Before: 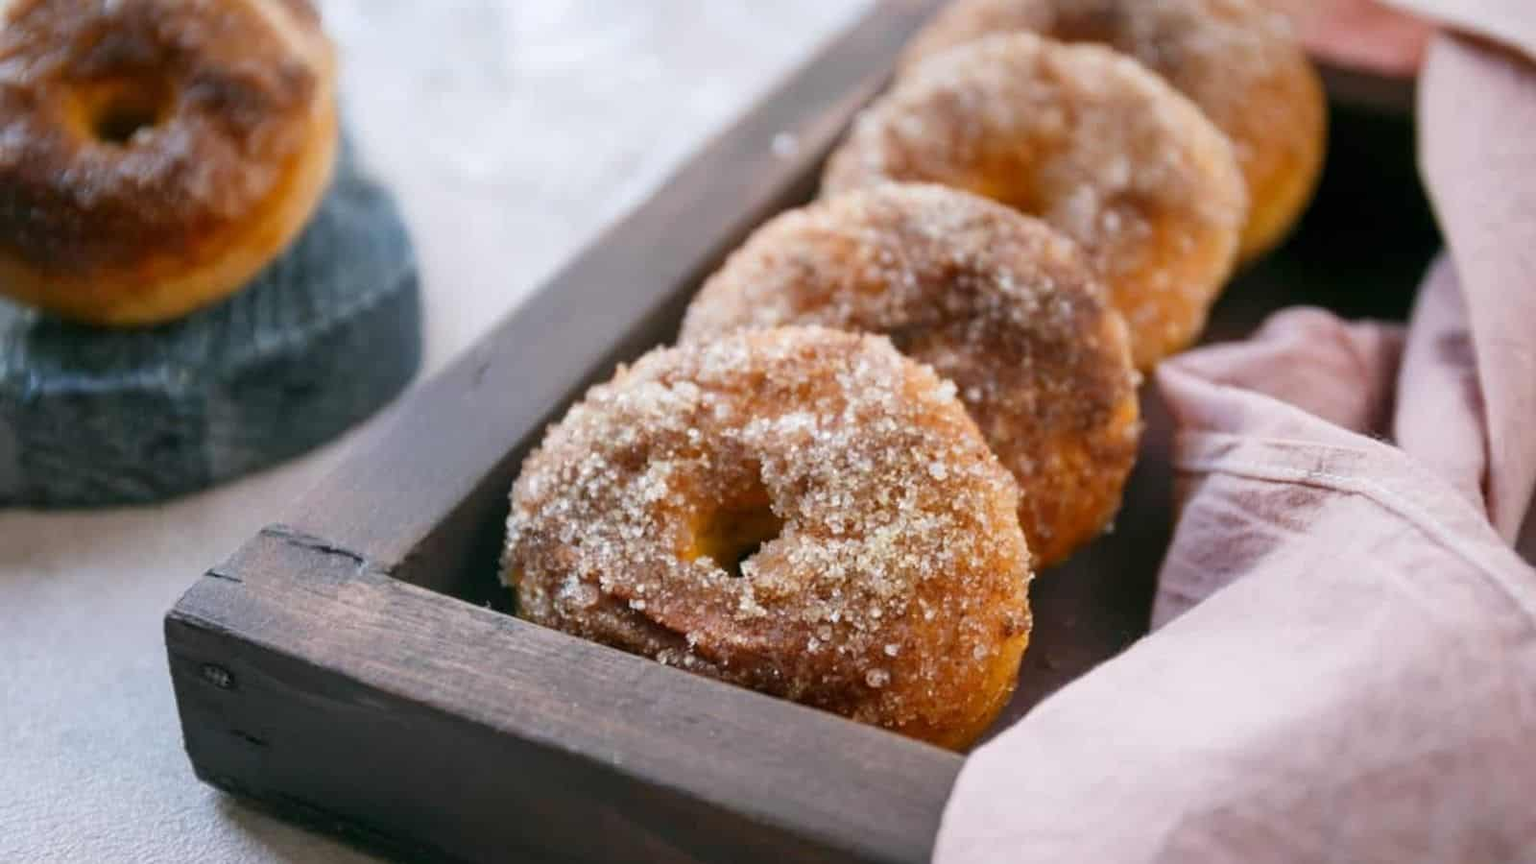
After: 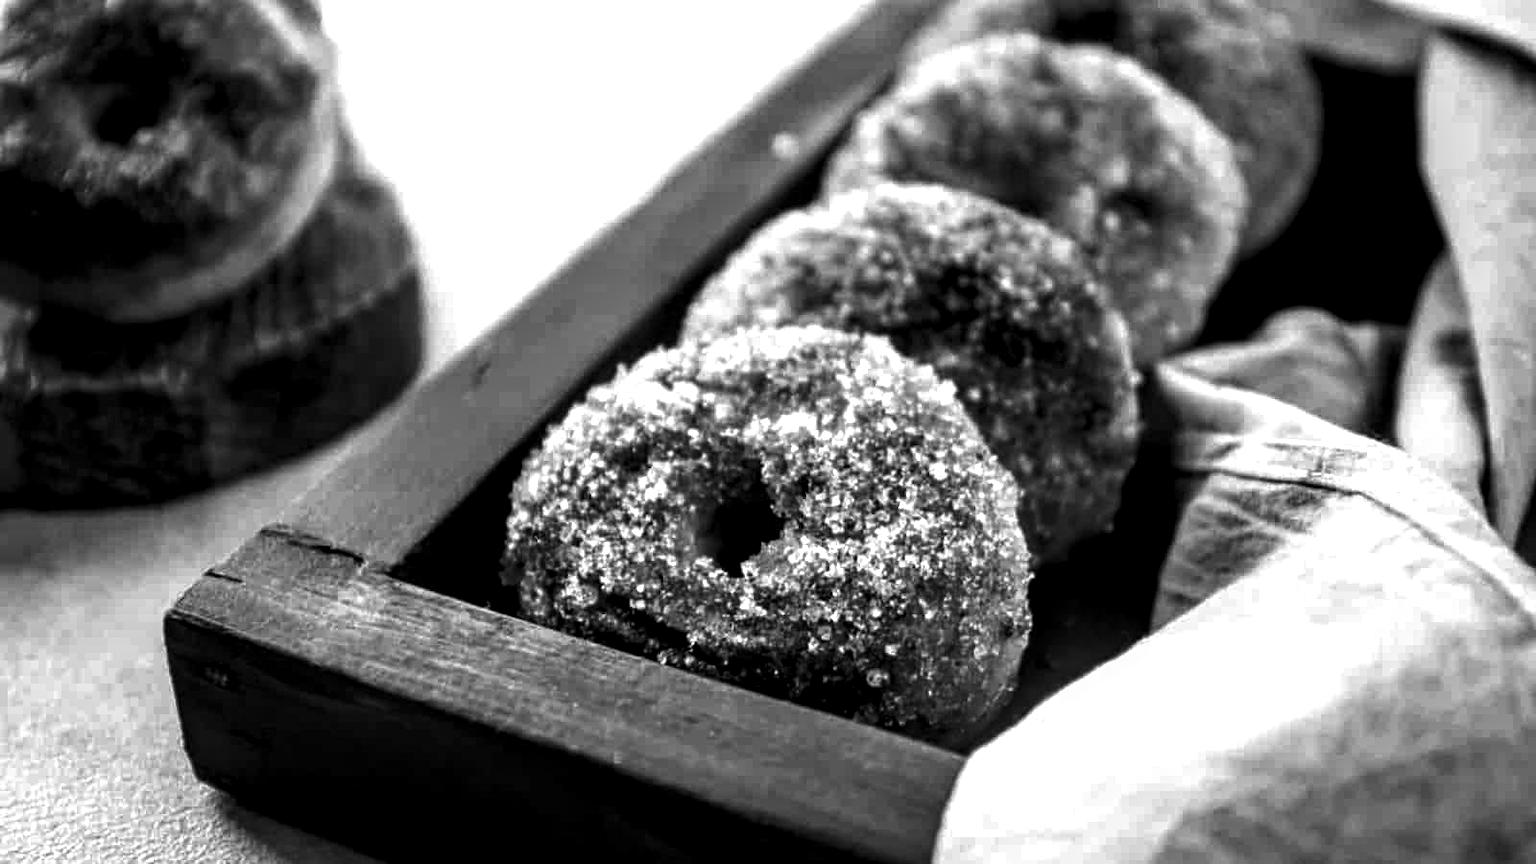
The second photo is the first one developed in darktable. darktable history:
shadows and highlights: shadows -9.85, white point adjustment 1.44, highlights 8.63
local contrast: highlights 60%, shadows 63%, detail 160%
contrast brightness saturation: contrast -0.026, brightness -0.577, saturation -0.997
exposure: black level correction 0, exposure 0.591 EV, compensate highlight preservation false
